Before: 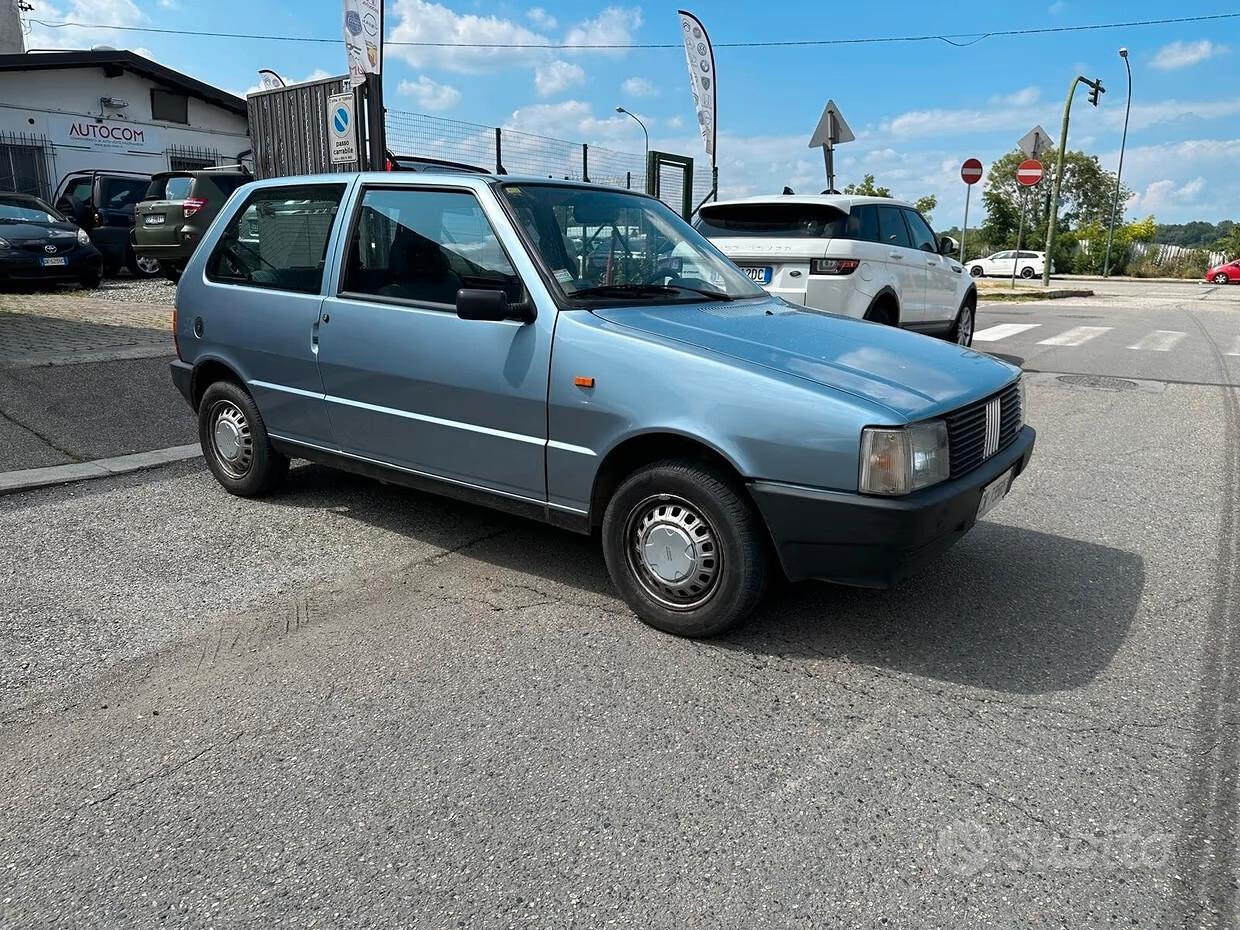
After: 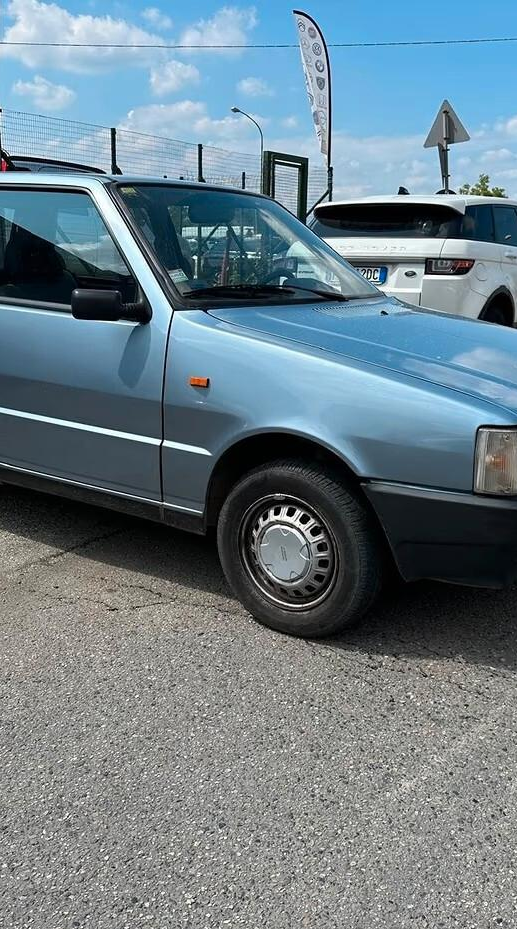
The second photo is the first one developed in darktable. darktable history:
crop: left 31.049%, right 27.214%
